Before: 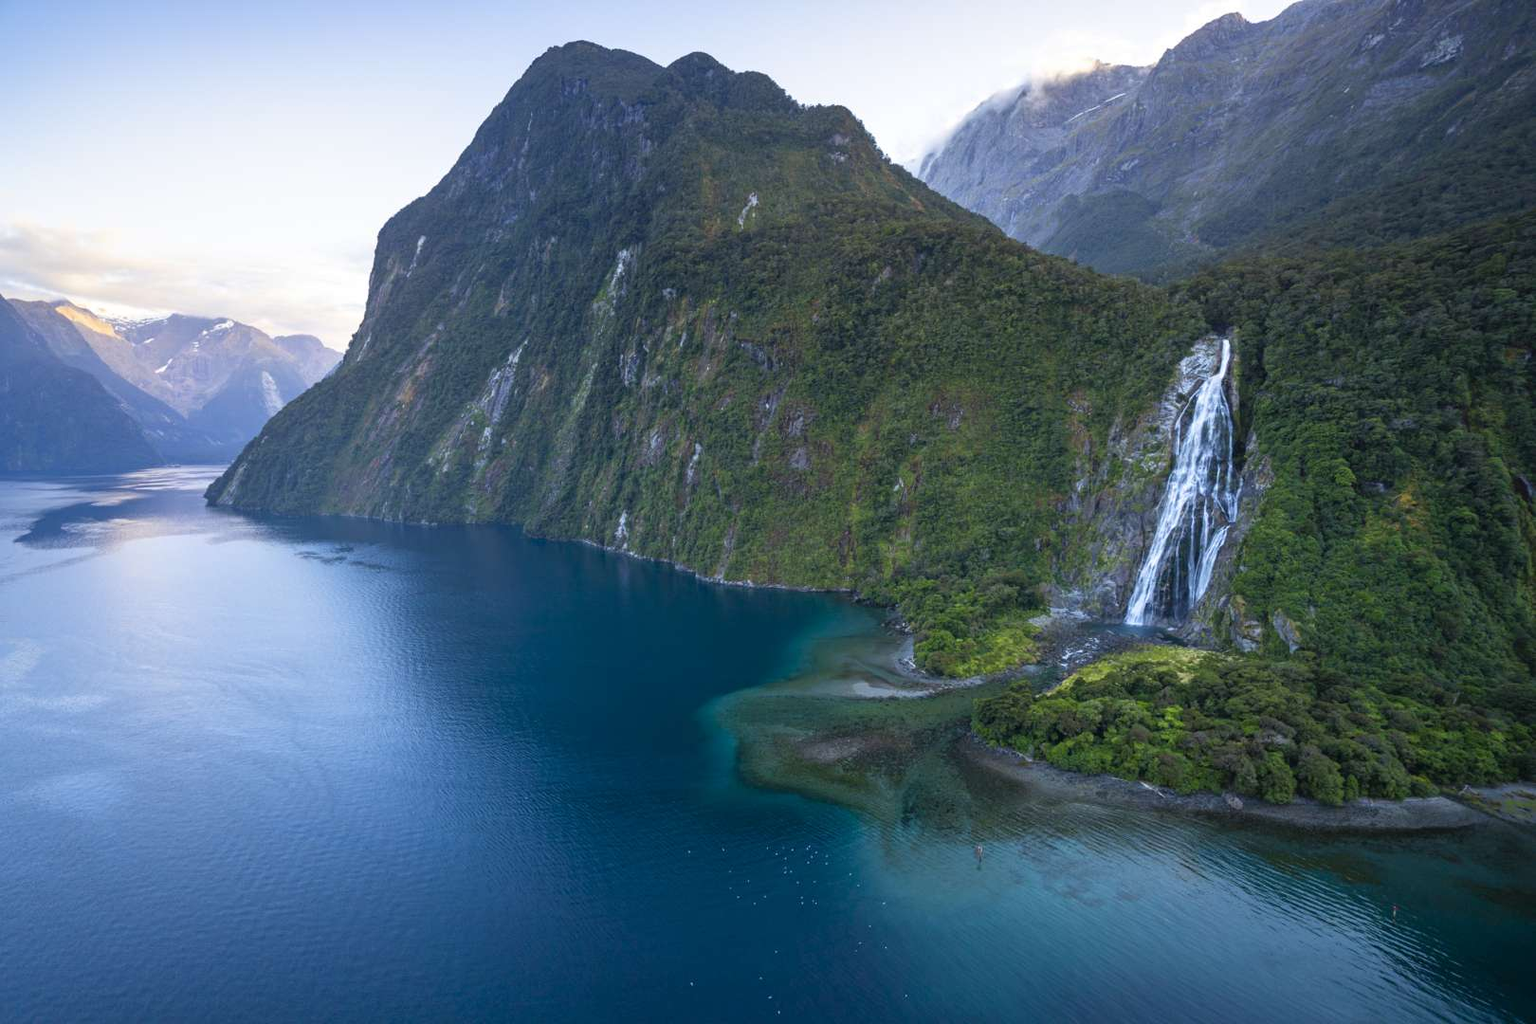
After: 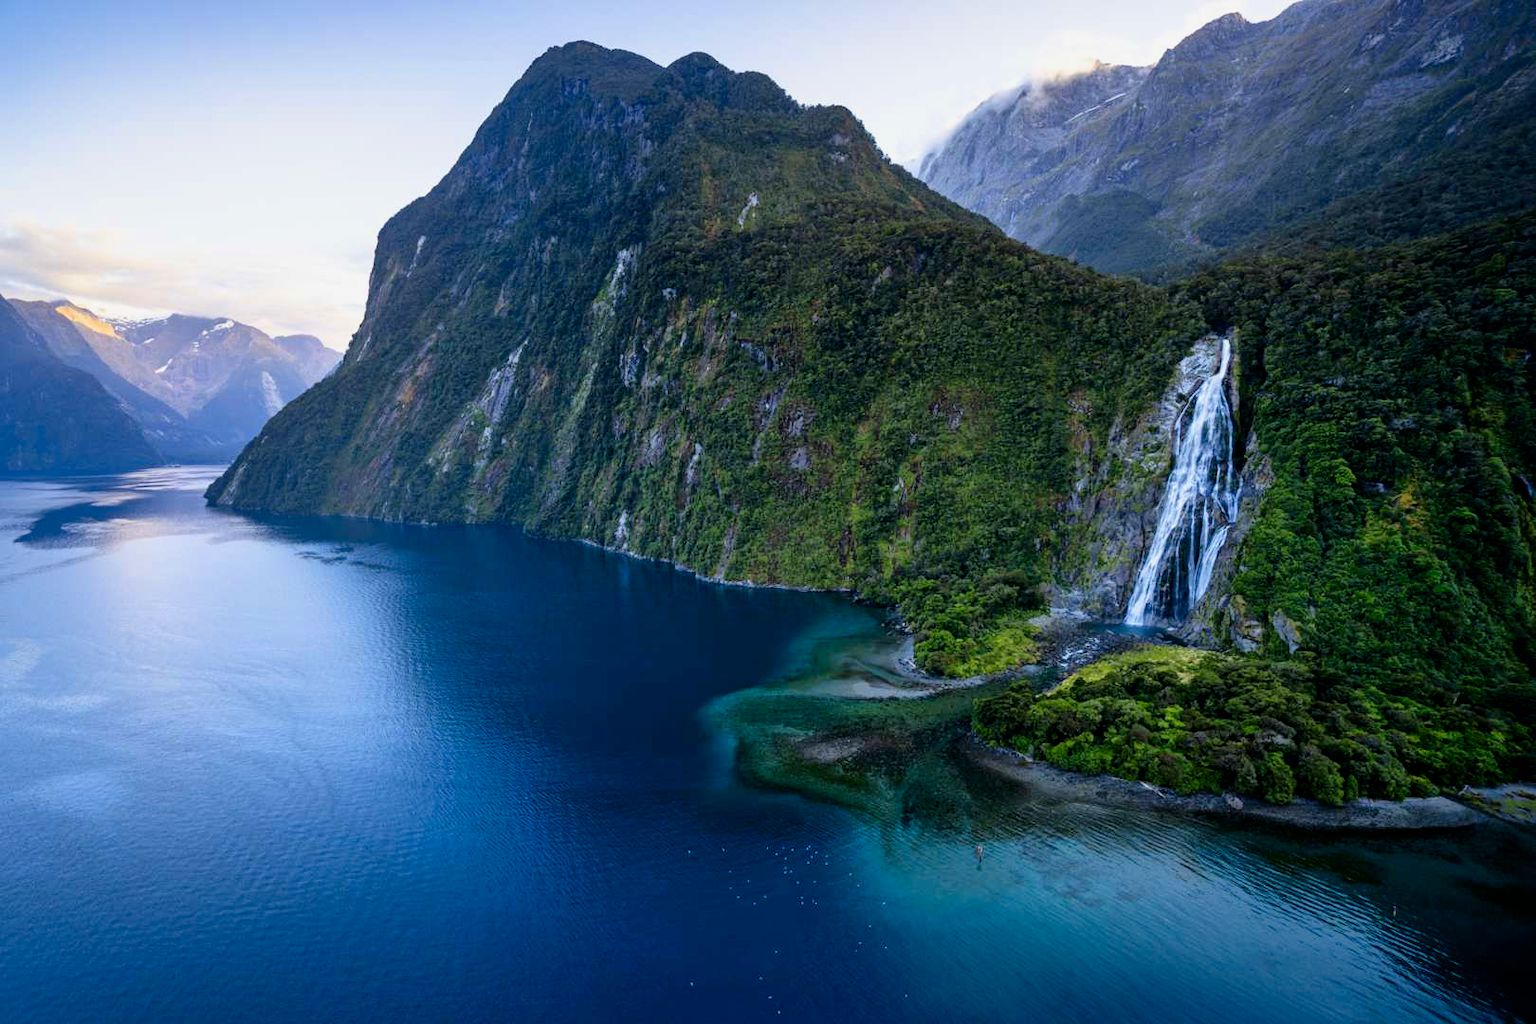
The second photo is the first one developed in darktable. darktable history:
filmic rgb: black relative exposure -4.91 EV, white relative exposure 2.84 EV, hardness 3.7
shadows and highlights: on, module defaults
contrast brightness saturation: contrast 0.19, brightness -0.11, saturation 0.21
